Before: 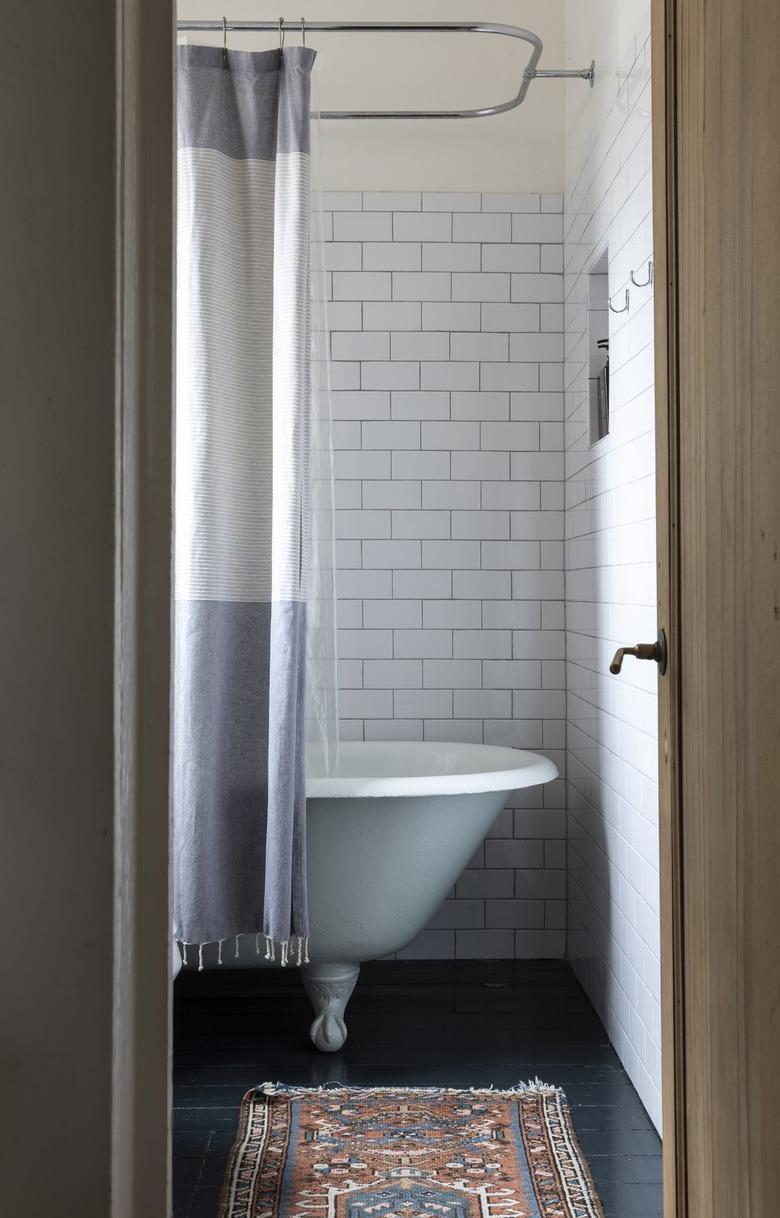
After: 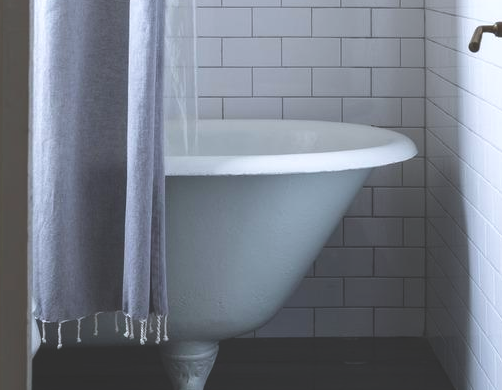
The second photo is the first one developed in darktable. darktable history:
velvia: on, module defaults
crop: left 18.091%, top 51.13%, right 17.525%, bottom 16.85%
contrast brightness saturation: saturation -0.05
exposure: black level correction -0.028, compensate highlight preservation false
color zones: curves: ch0 [(0, 0.5) (0.143, 0.5) (0.286, 0.5) (0.429, 0.504) (0.571, 0.5) (0.714, 0.509) (0.857, 0.5) (1, 0.5)]; ch1 [(0, 0.425) (0.143, 0.425) (0.286, 0.375) (0.429, 0.405) (0.571, 0.5) (0.714, 0.47) (0.857, 0.425) (1, 0.435)]; ch2 [(0, 0.5) (0.143, 0.5) (0.286, 0.5) (0.429, 0.517) (0.571, 0.5) (0.714, 0.51) (0.857, 0.5) (1, 0.5)]
white balance: red 0.976, blue 1.04
